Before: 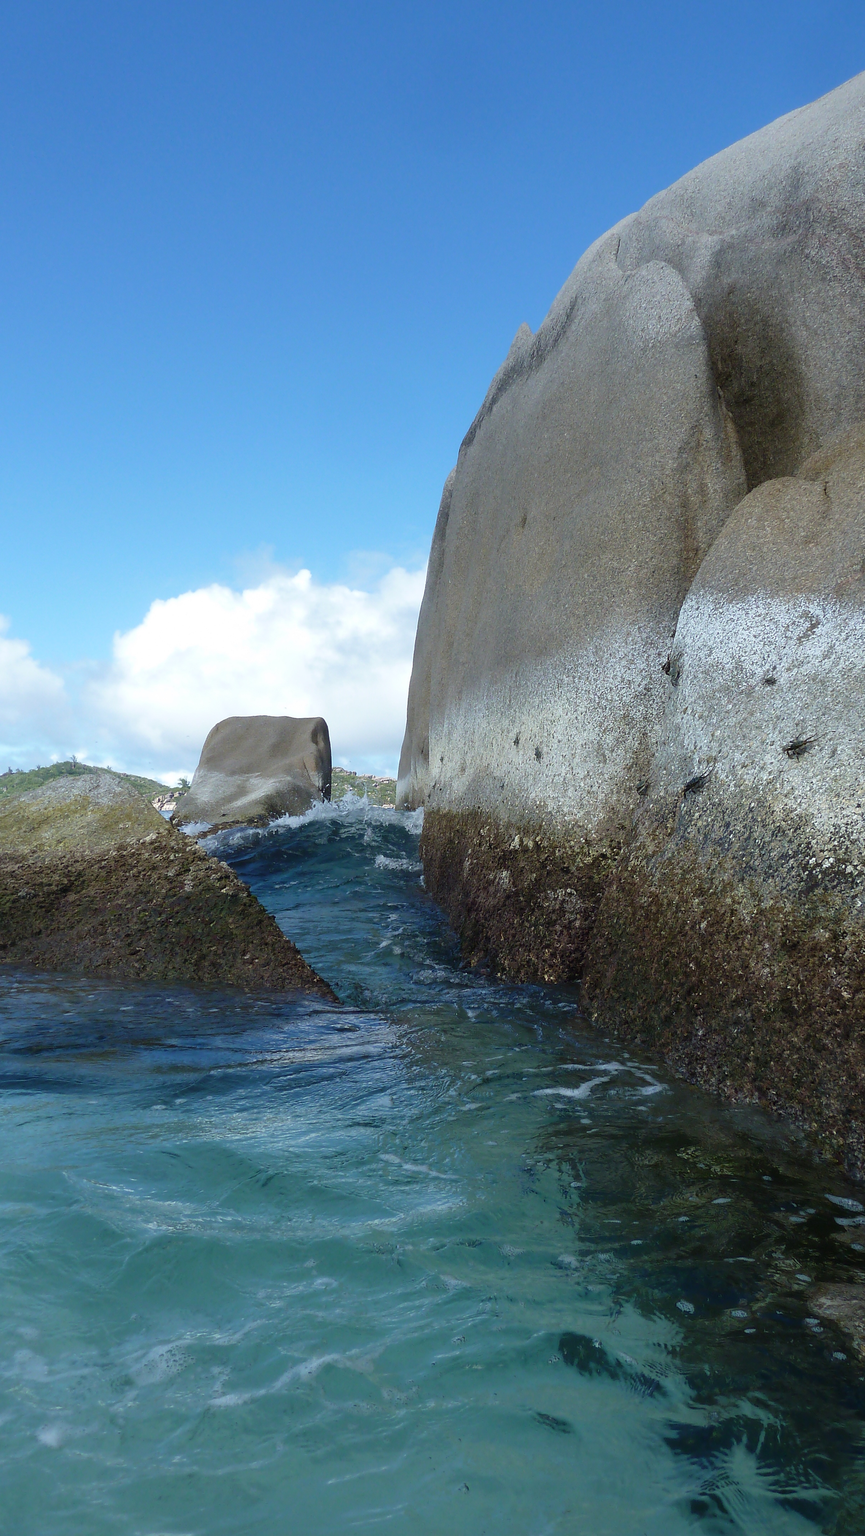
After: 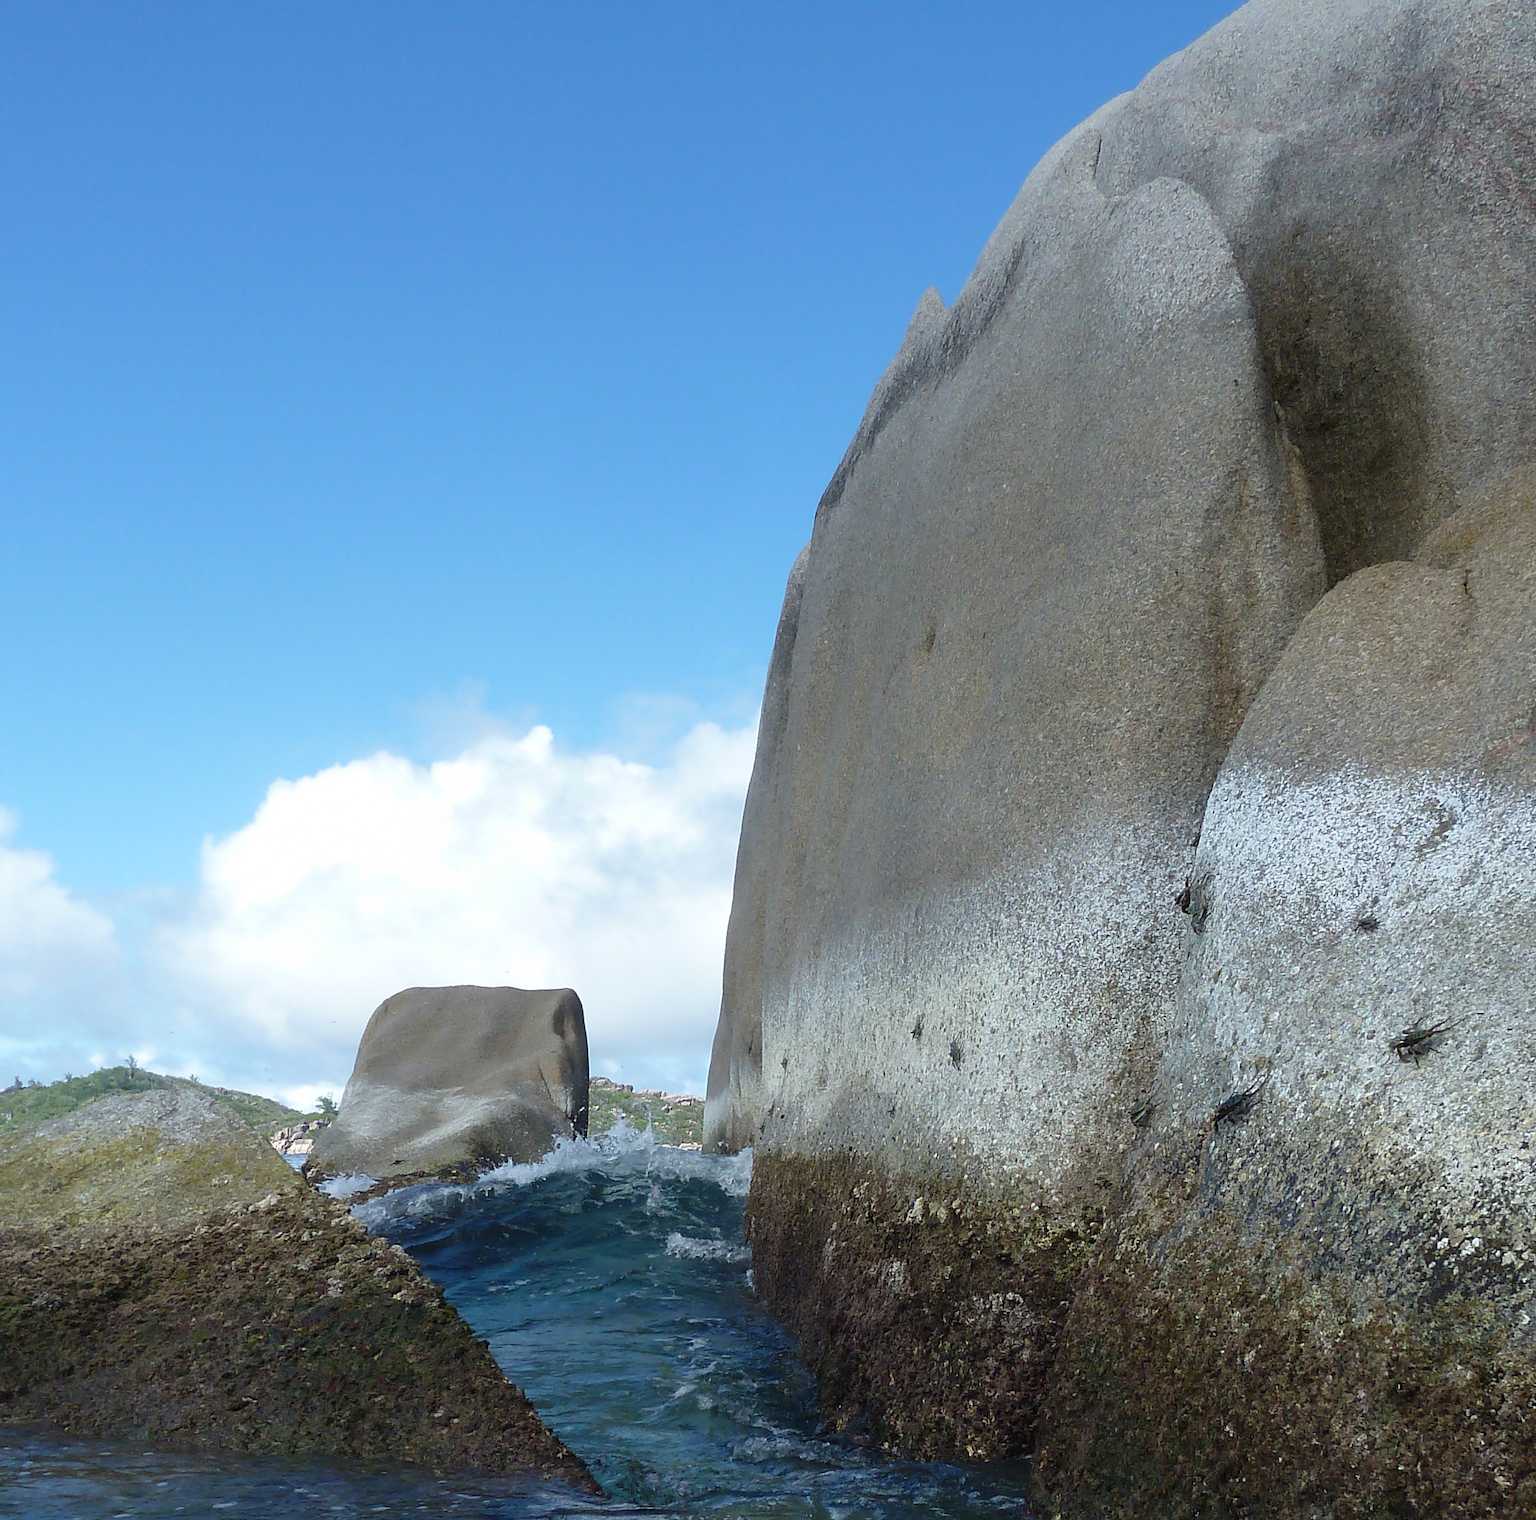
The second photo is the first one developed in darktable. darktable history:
crop and rotate: top 10.483%, bottom 33.758%
